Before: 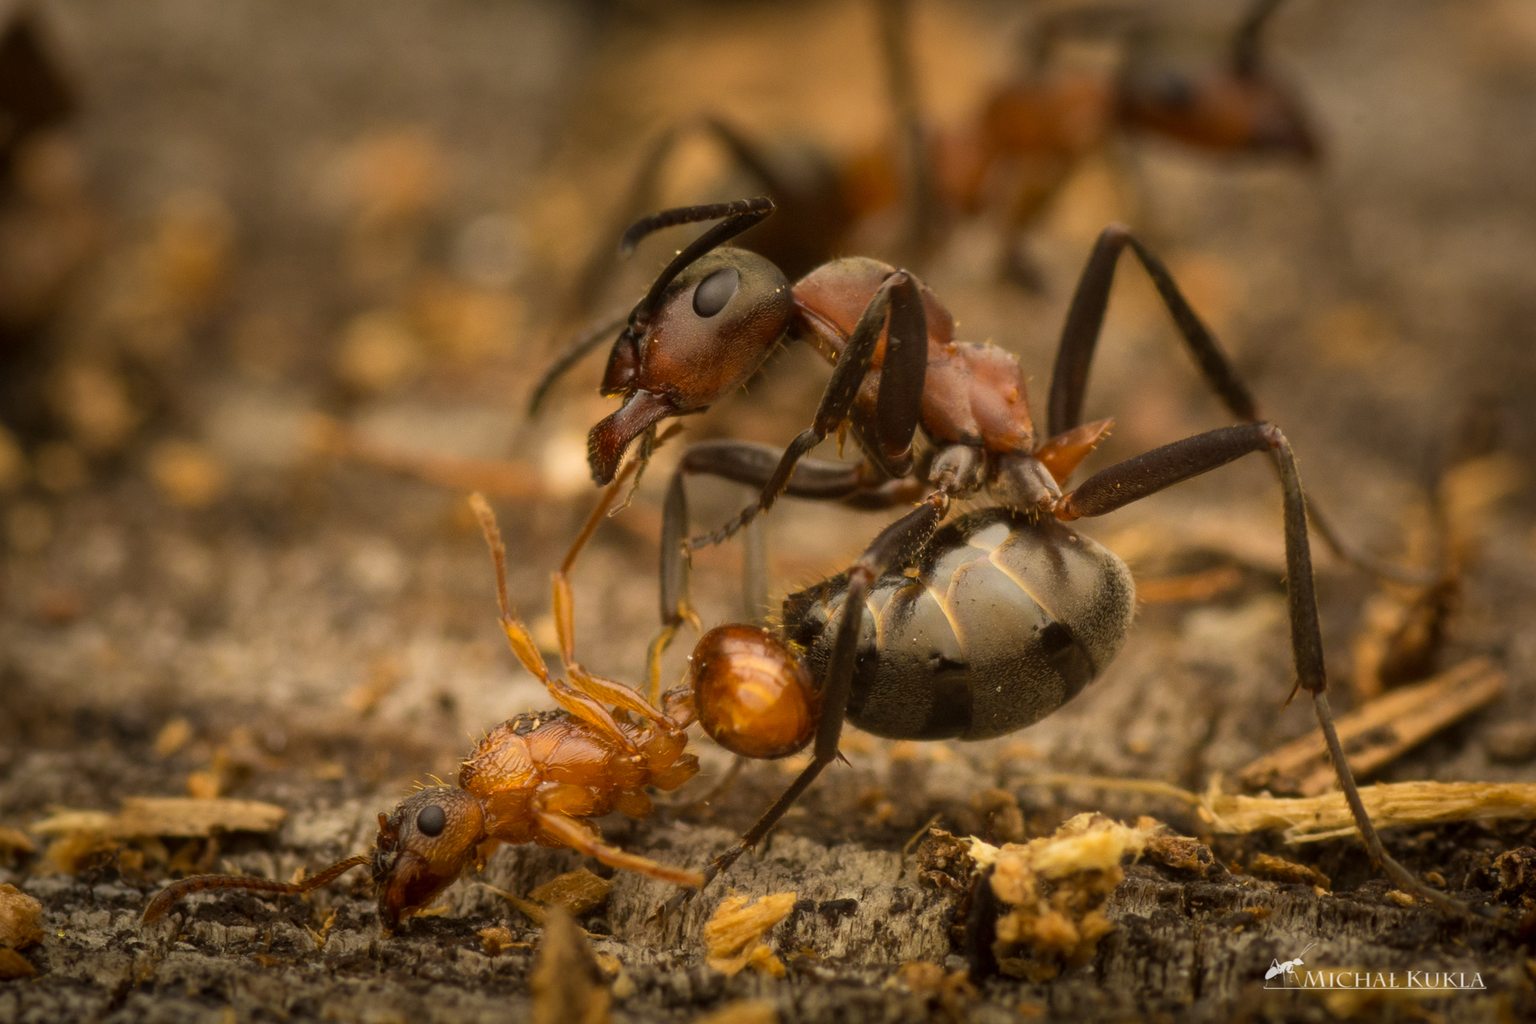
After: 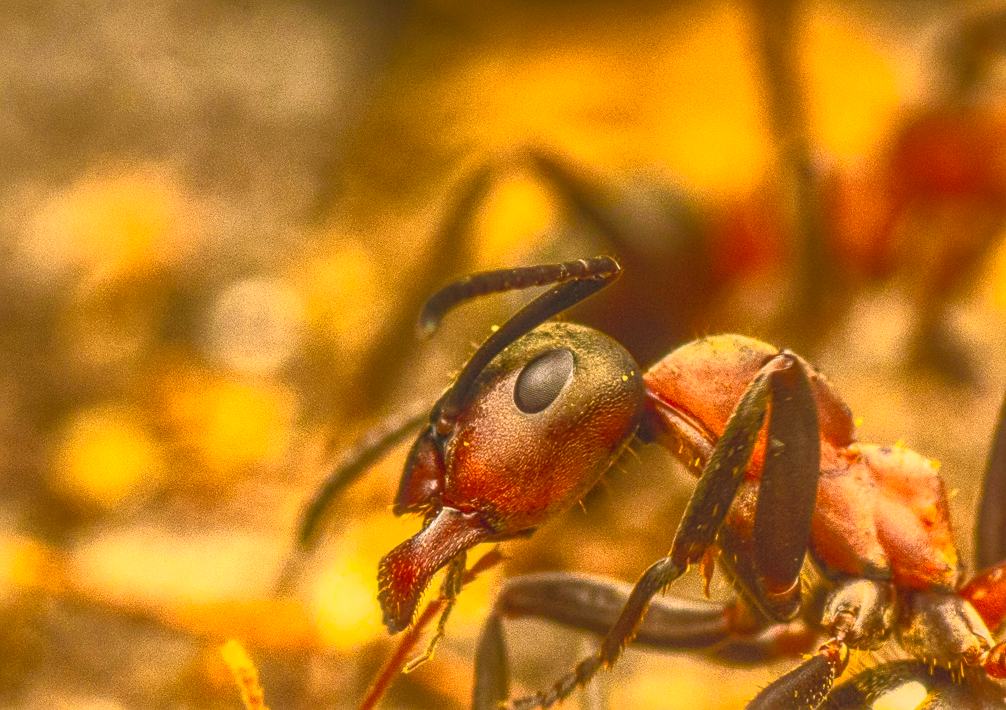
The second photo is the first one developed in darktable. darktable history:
contrast brightness saturation: contrast 0.985, brightness 0.981, saturation 0.988
local contrast: highlights 67%, shadows 35%, detail 166%, midtone range 0.2
sharpen: on, module defaults
shadows and highlights: on, module defaults
crop: left 19.416%, right 30.238%, bottom 46.662%
